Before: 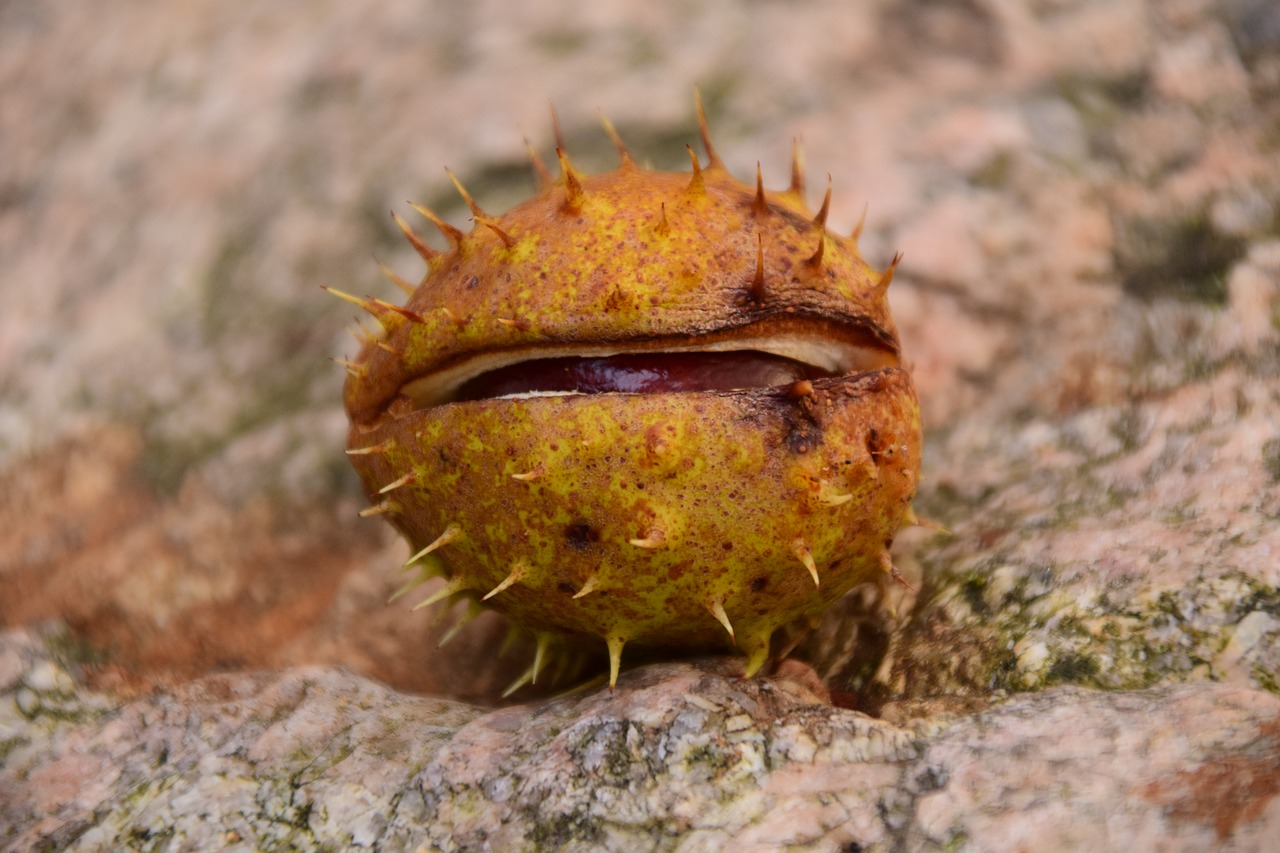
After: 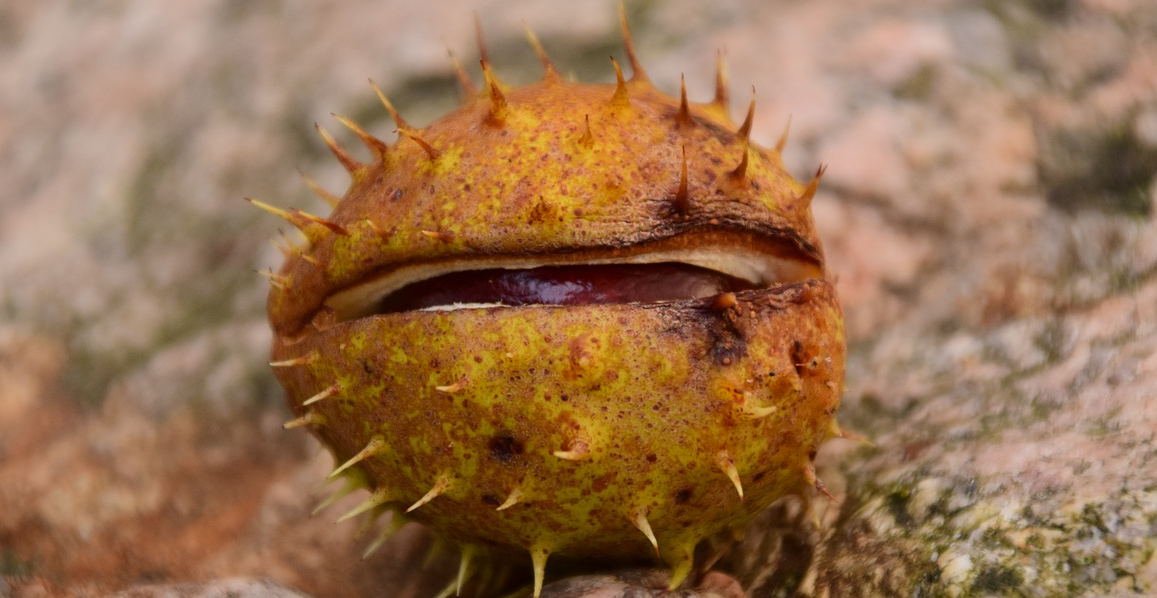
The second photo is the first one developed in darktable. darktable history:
crop: left 5.953%, top 10.328%, right 3.649%, bottom 19.51%
